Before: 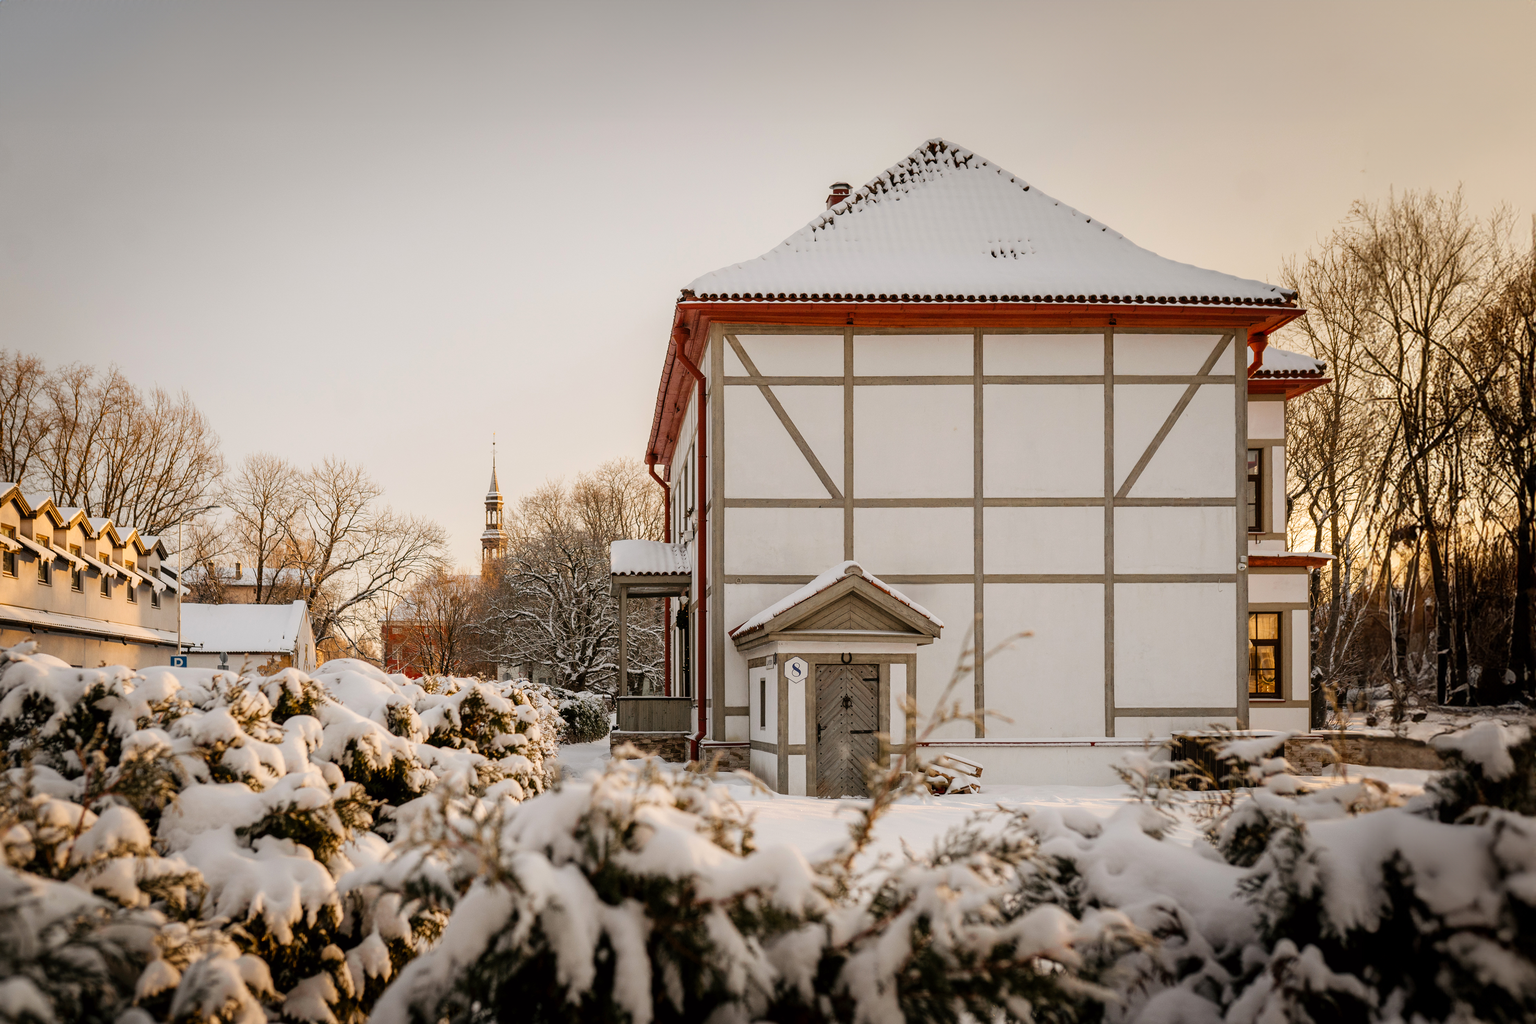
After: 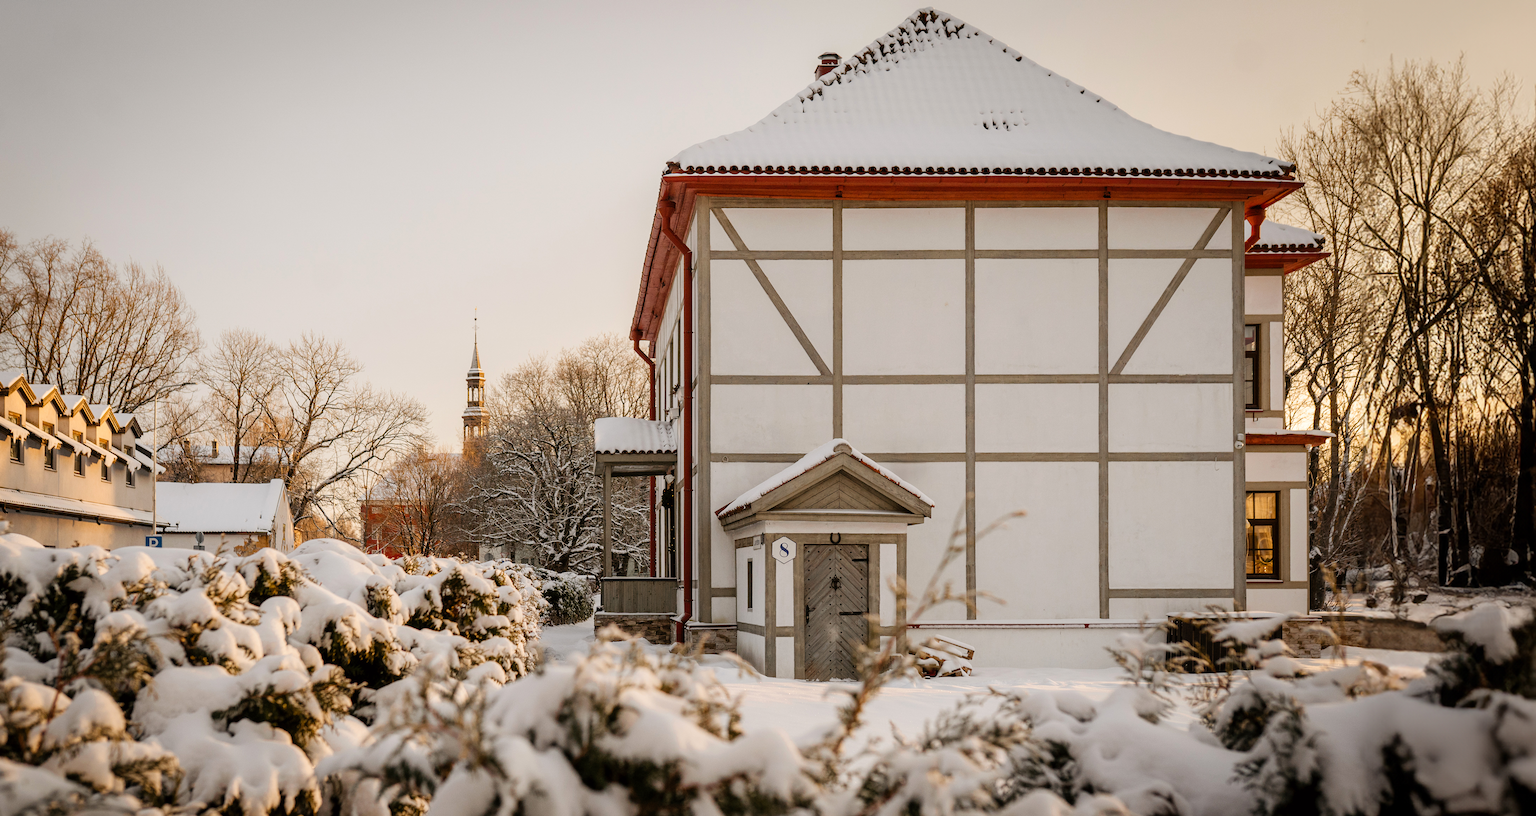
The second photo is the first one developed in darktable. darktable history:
crop and rotate: left 1.858%, top 12.829%, right 0.148%, bottom 9.026%
